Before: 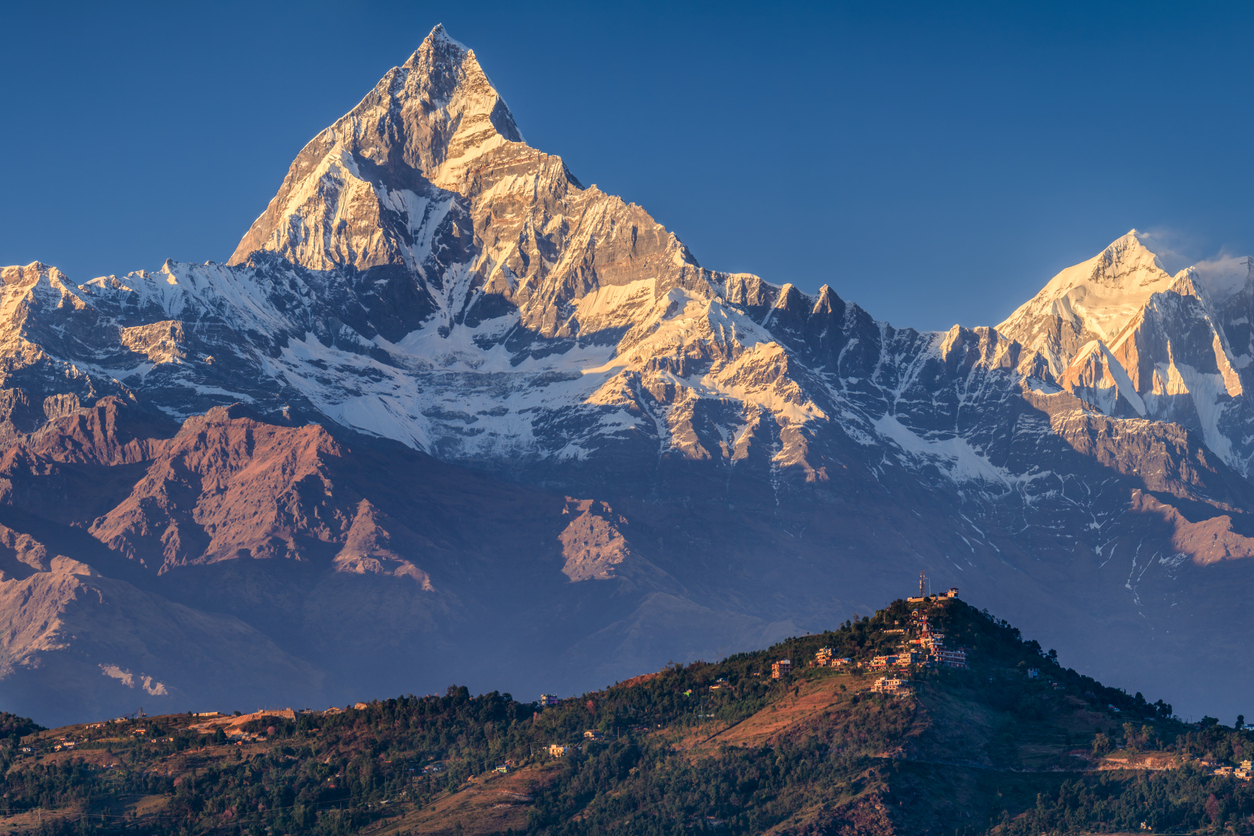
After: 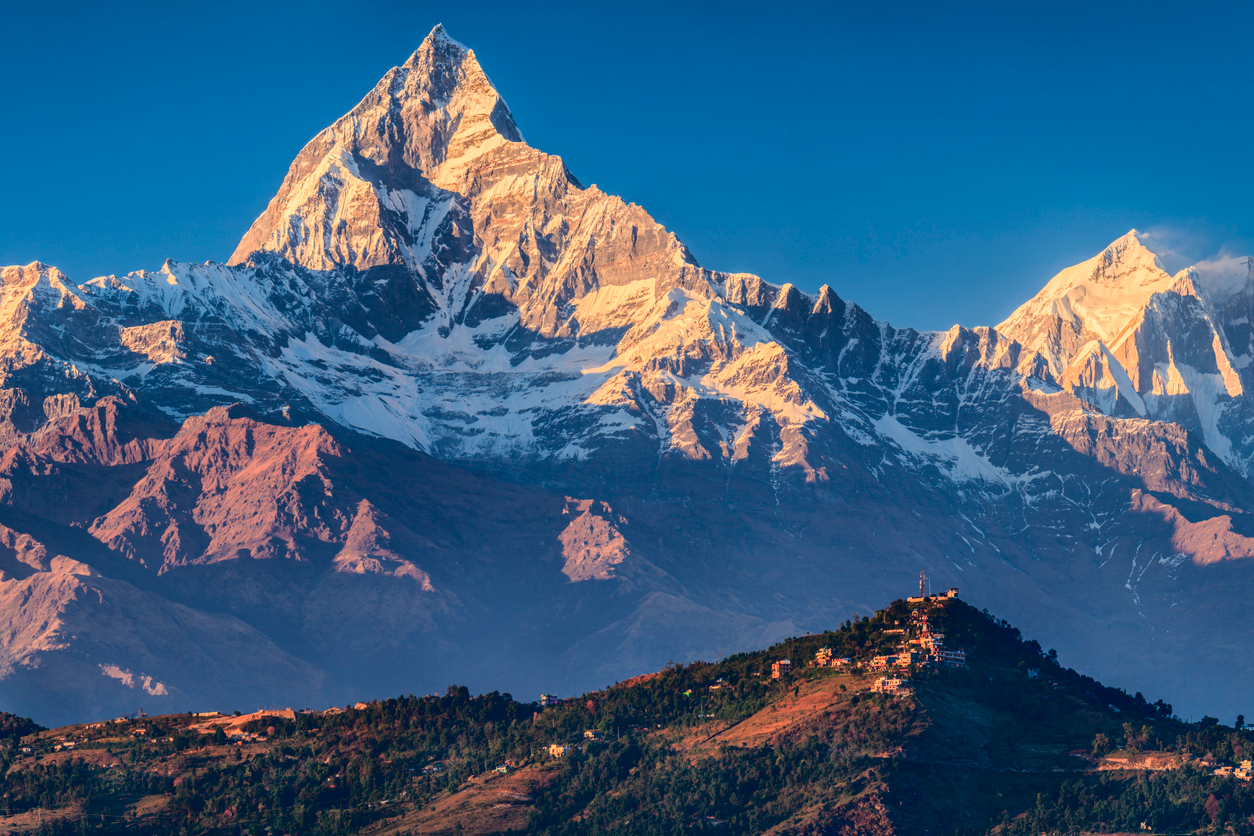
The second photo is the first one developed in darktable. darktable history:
tone curve: curves: ch0 [(0, 0.025) (0.15, 0.143) (0.452, 0.486) (0.751, 0.788) (1, 0.961)]; ch1 [(0, 0) (0.43, 0.408) (0.476, 0.469) (0.497, 0.494) (0.546, 0.571) (0.566, 0.607) (0.62, 0.657) (1, 1)]; ch2 [(0, 0) (0.386, 0.397) (0.505, 0.498) (0.547, 0.546) (0.579, 0.58) (1, 1)], color space Lab, linked channels, preserve colors none
